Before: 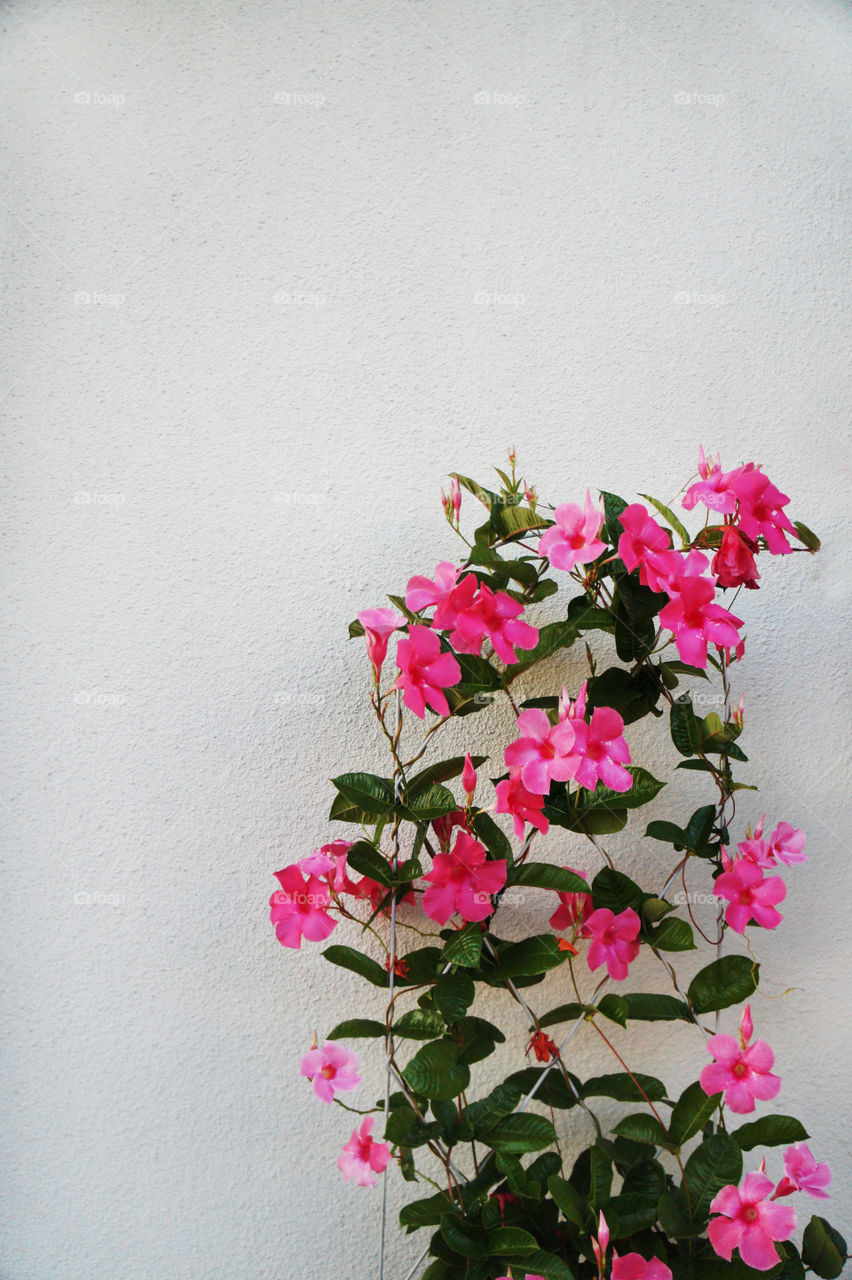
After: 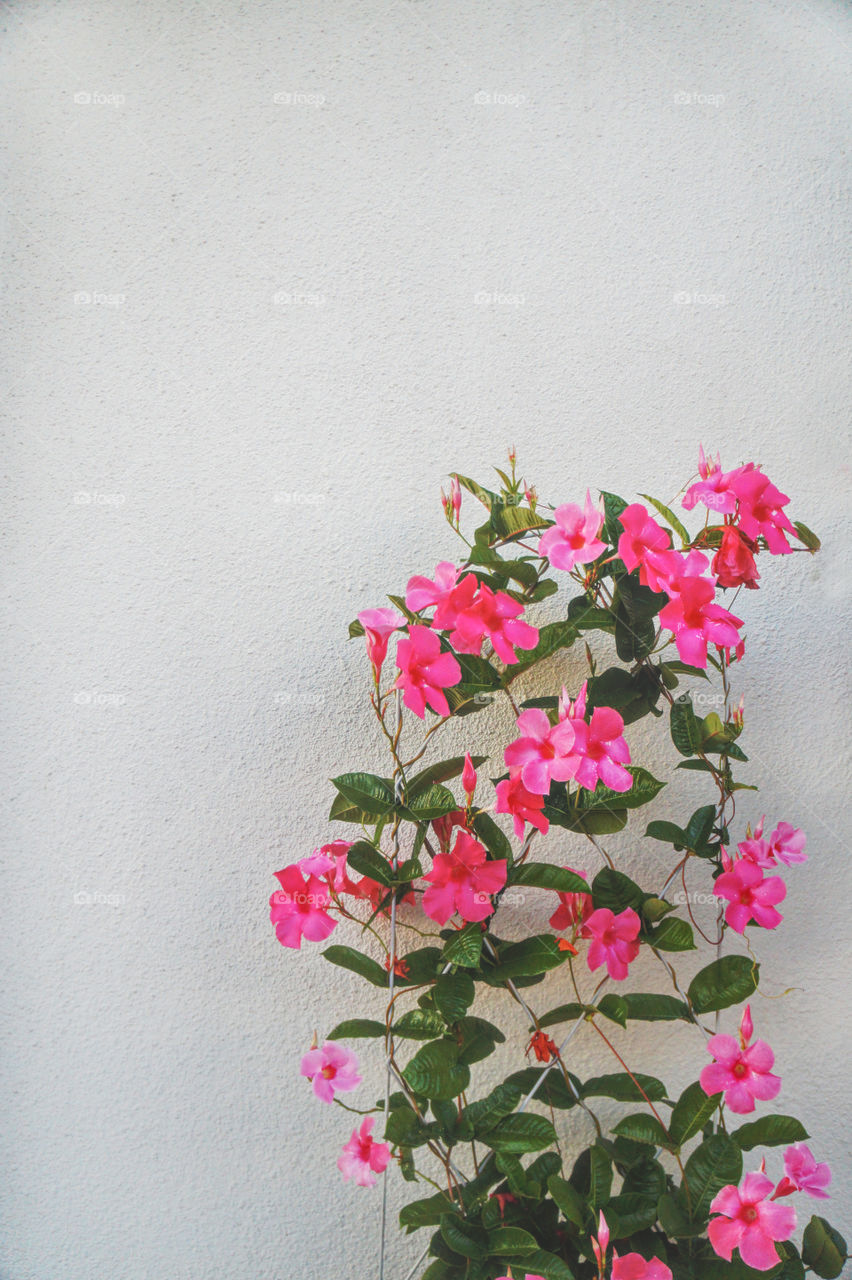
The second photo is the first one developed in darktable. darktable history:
local contrast: highlights 71%, shadows 21%, midtone range 0.195
